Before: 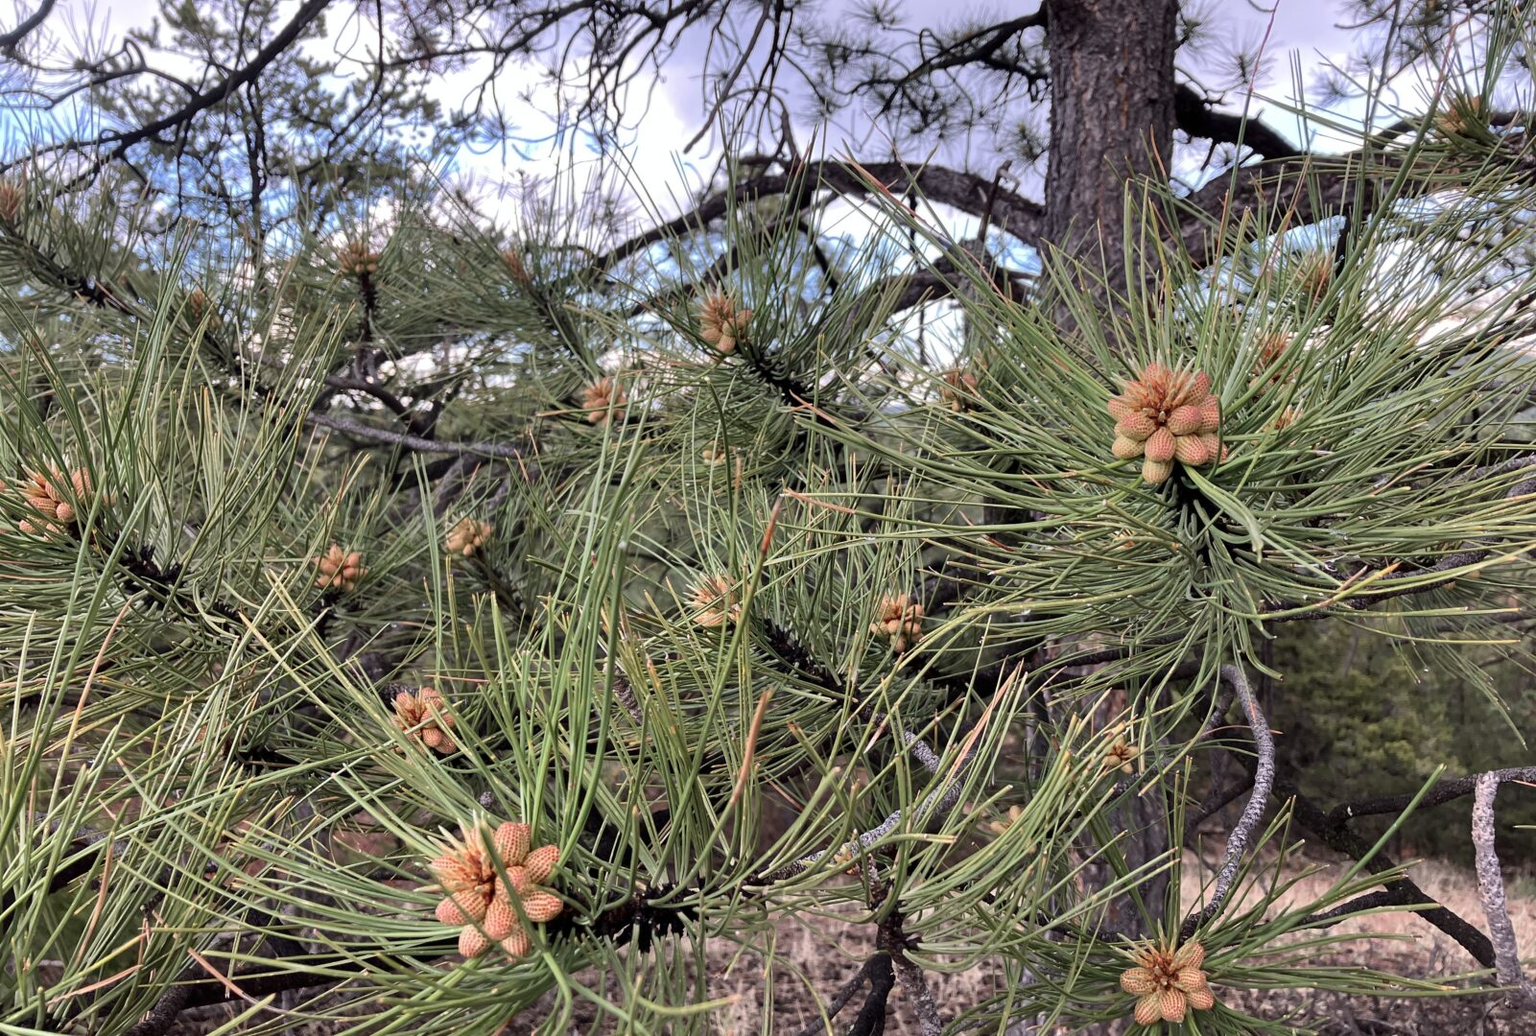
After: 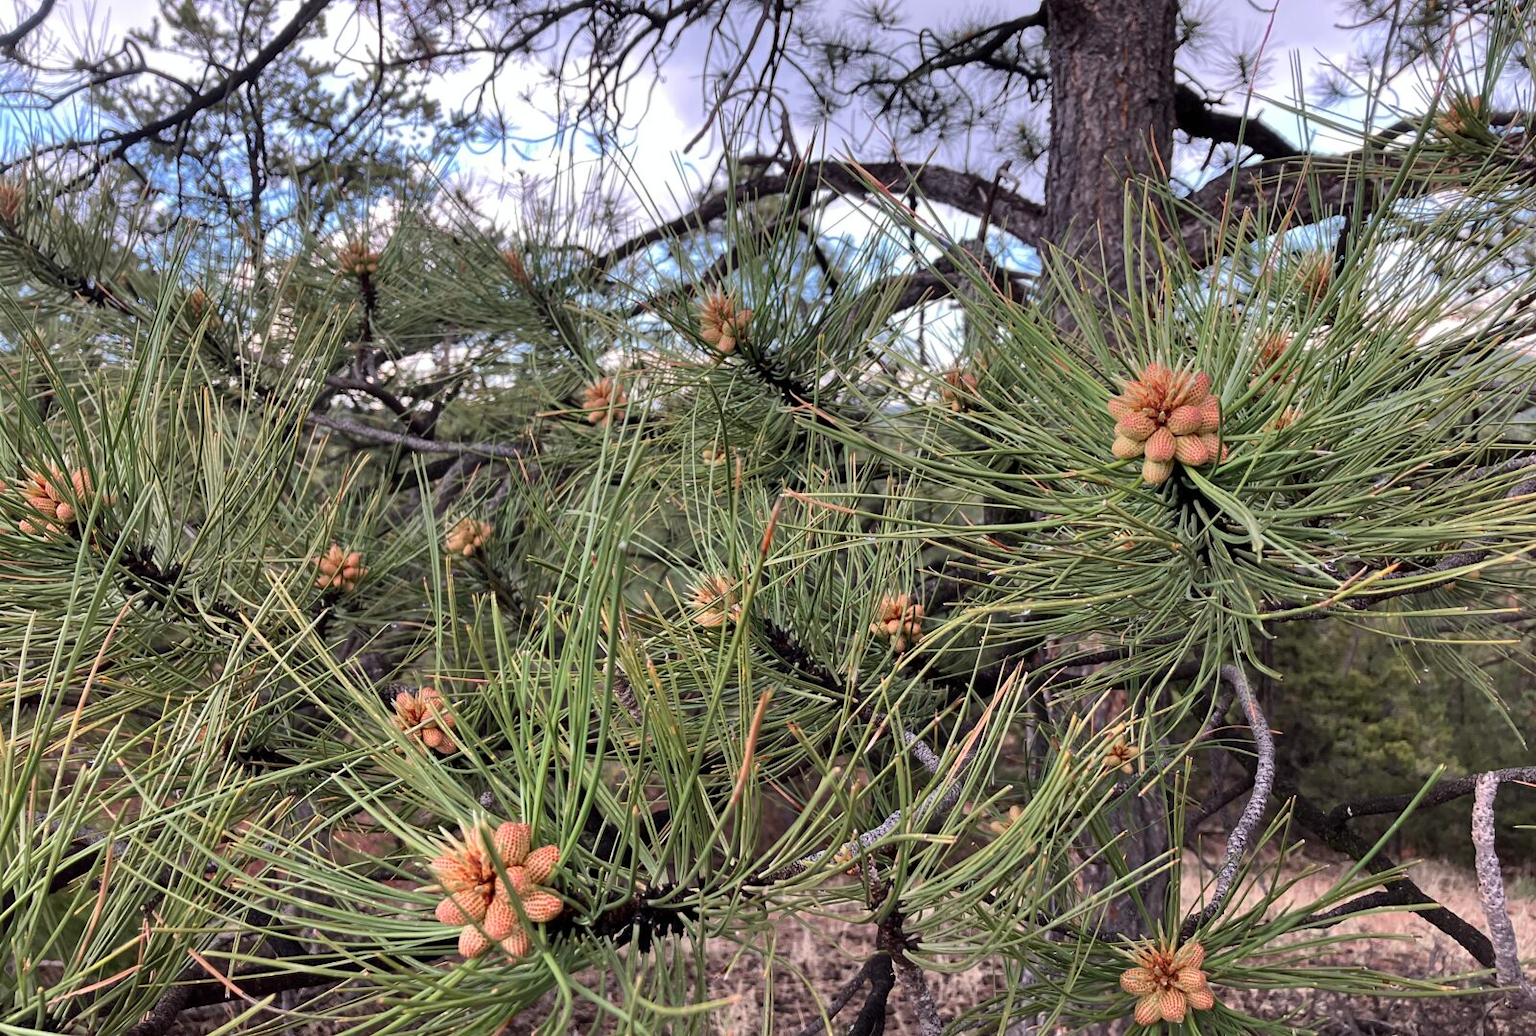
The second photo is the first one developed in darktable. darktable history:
color correction: saturation 0.99
